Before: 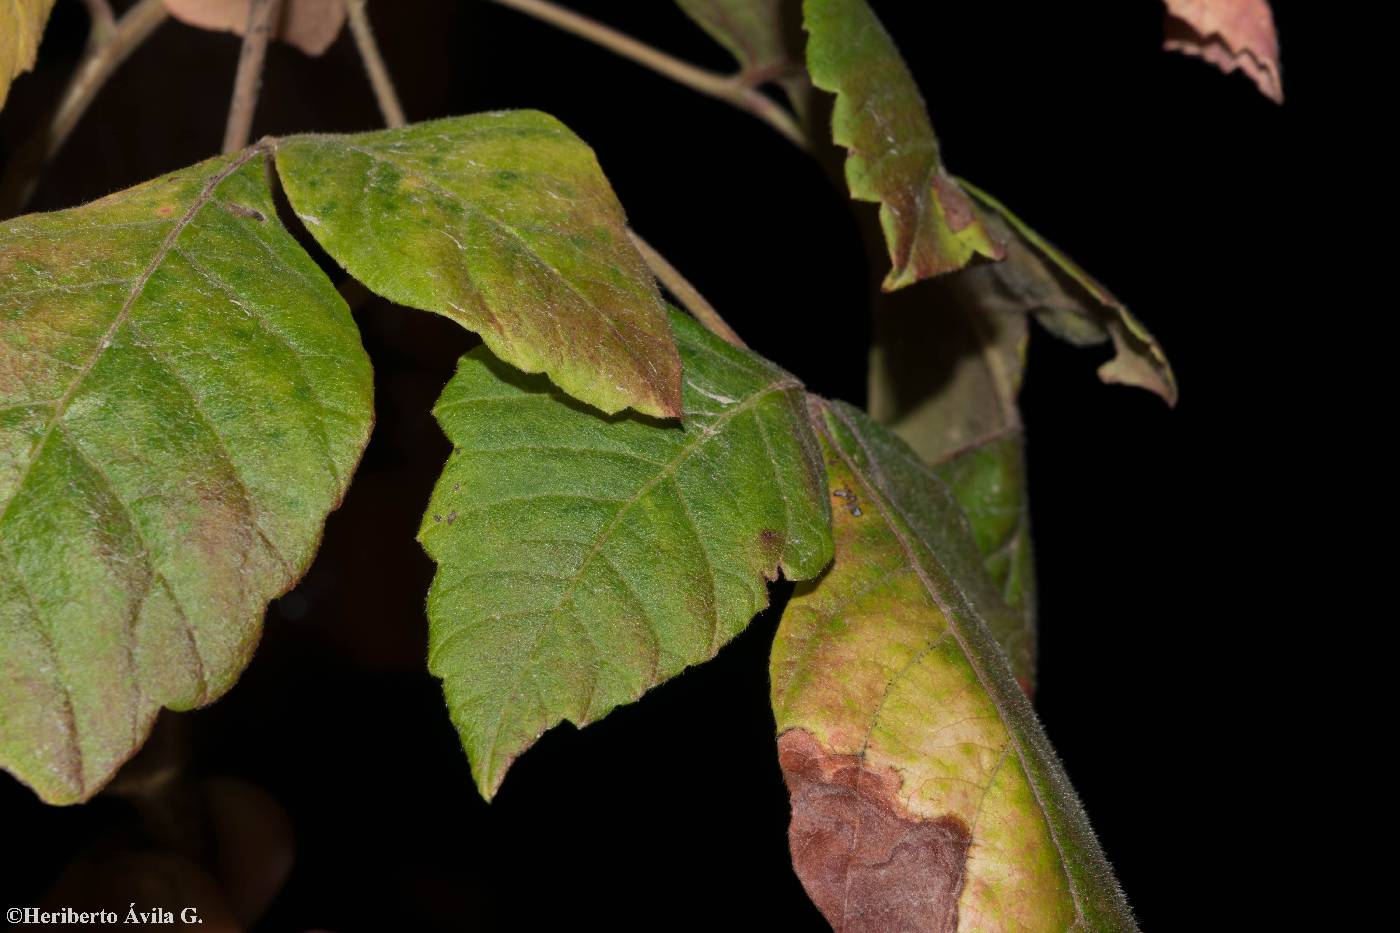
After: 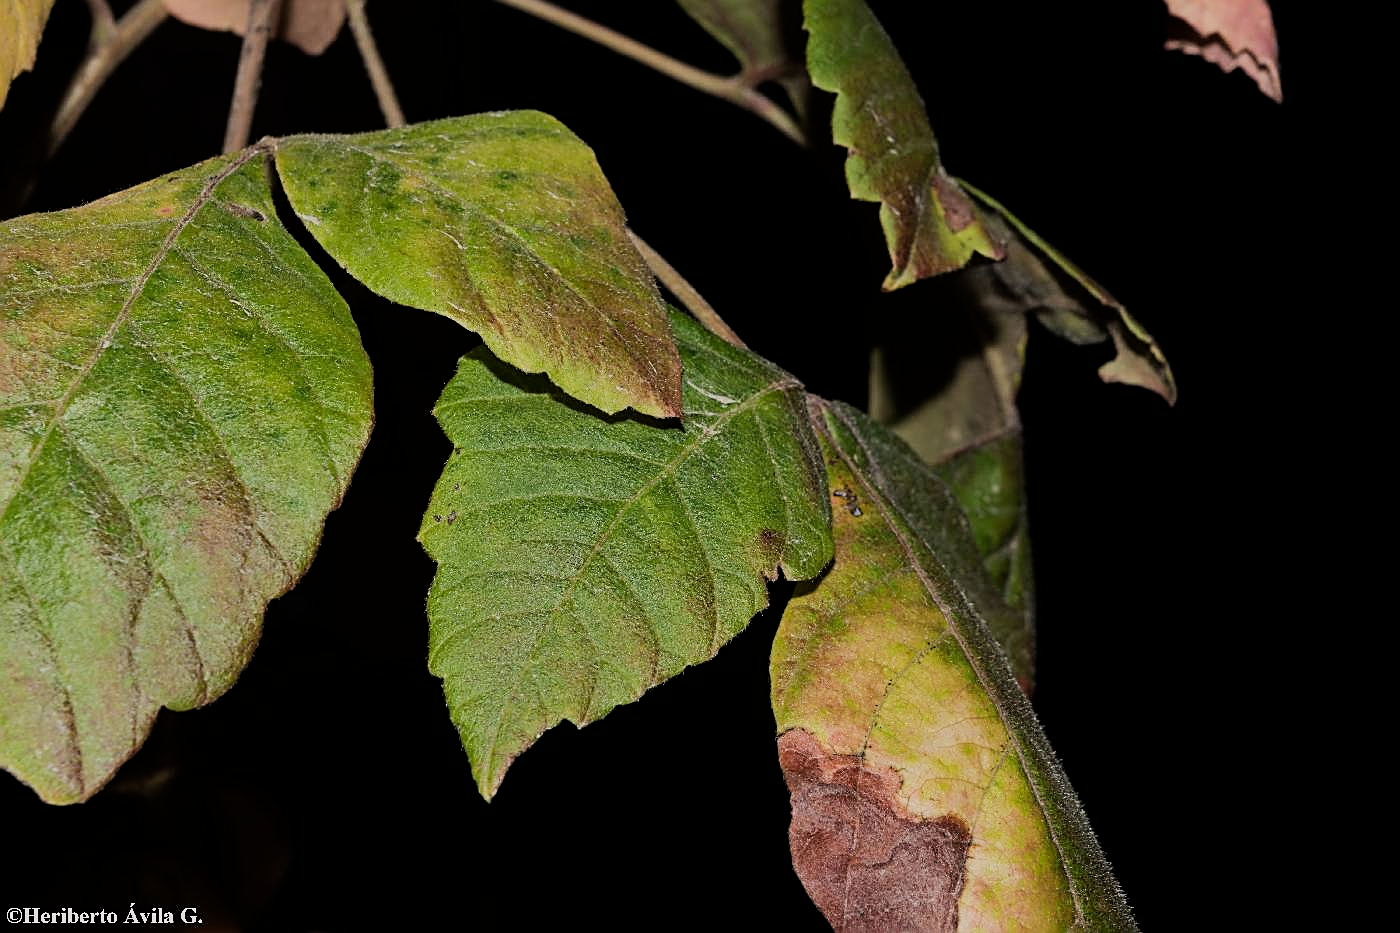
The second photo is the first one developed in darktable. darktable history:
filmic rgb: black relative exposure -8.53 EV, white relative exposure 5.54 EV, hardness 3.39, contrast 1.017
tone equalizer: -8 EV -0.4 EV, -7 EV -0.384 EV, -6 EV -0.313 EV, -5 EV -0.21 EV, -3 EV 0.224 EV, -2 EV 0.331 EV, -1 EV 0.379 EV, +0 EV 0.416 EV, edges refinement/feathering 500, mask exposure compensation -1.57 EV, preserve details no
sharpen: amount 0.909
